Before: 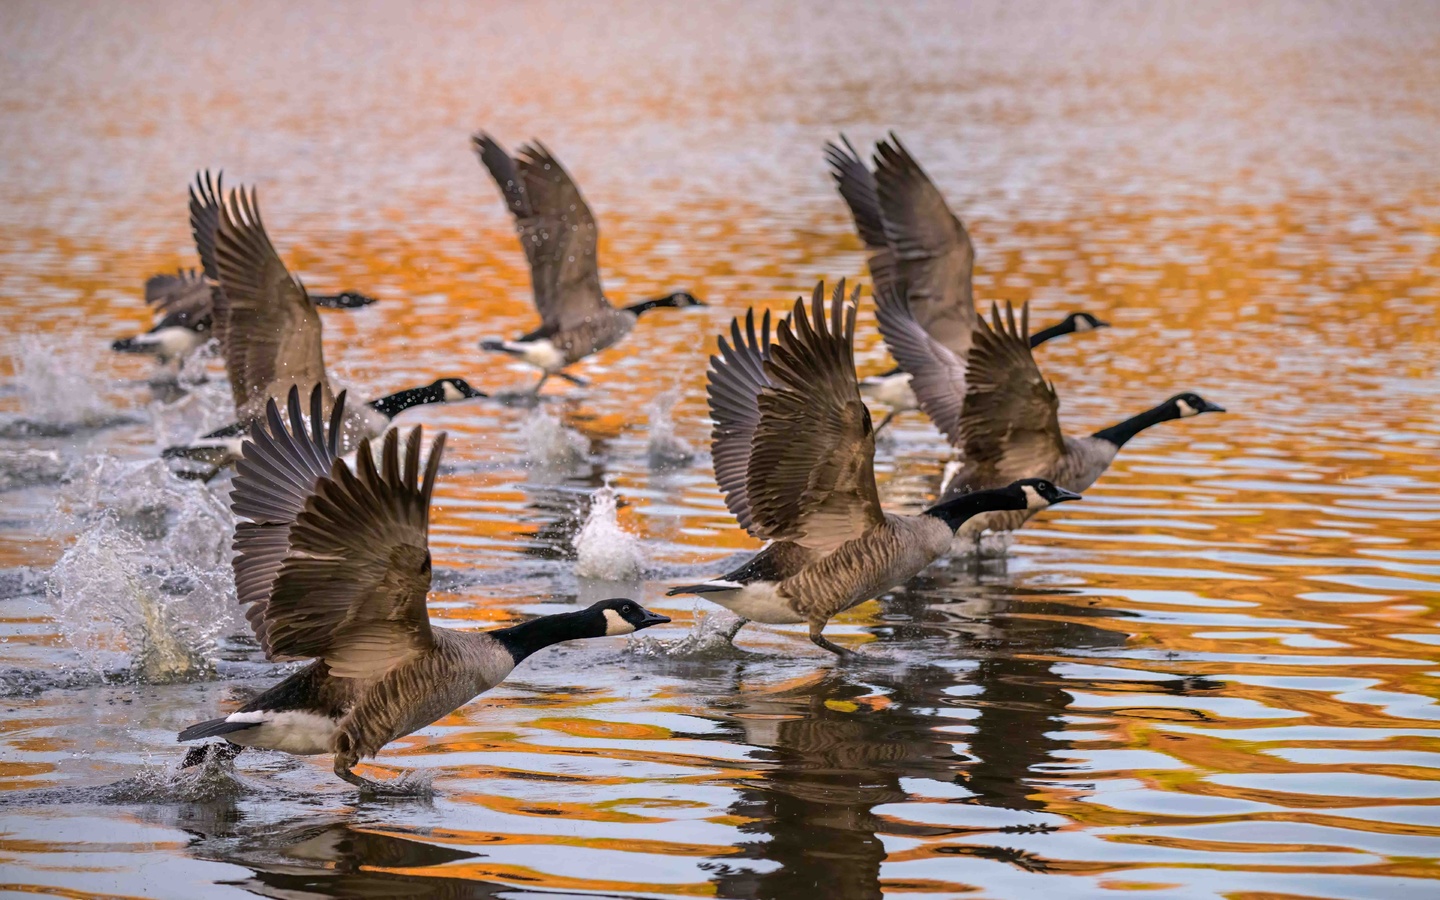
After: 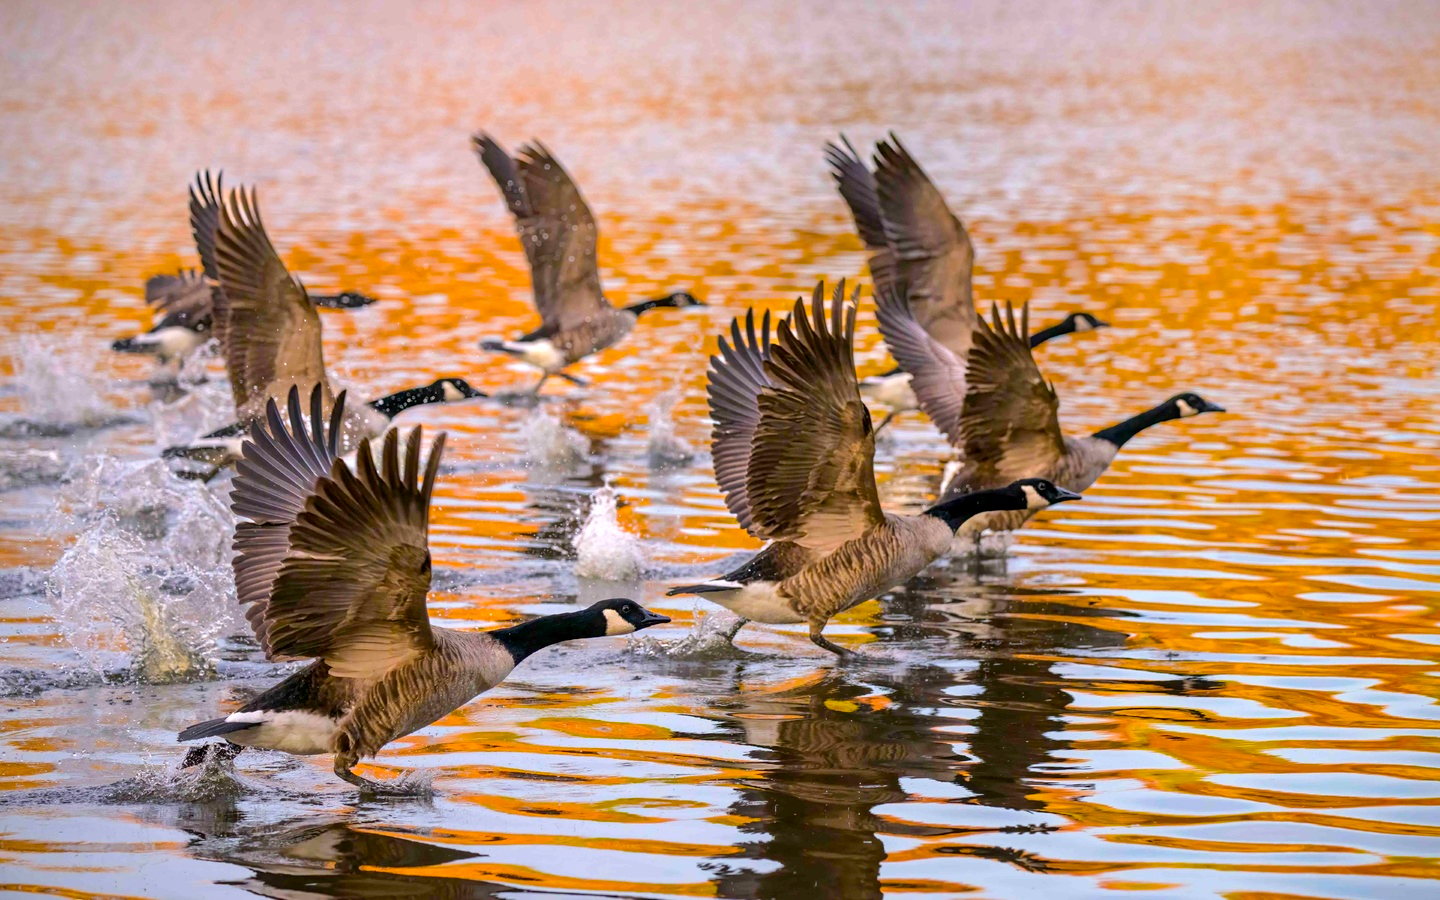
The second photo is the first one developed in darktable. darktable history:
local contrast: mode bilateral grid, contrast 20, coarseness 50, detail 120%, midtone range 0.2
exposure: black level correction 0.001, exposure 0.14 EV, compensate highlight preservation false
color balance rgb: perceptual saturation grading › global saturation 25%, perceptual brilliance grading › mid-tones 10%, perceptual brilliance grading › shadows 15%, global vibrance 20%
